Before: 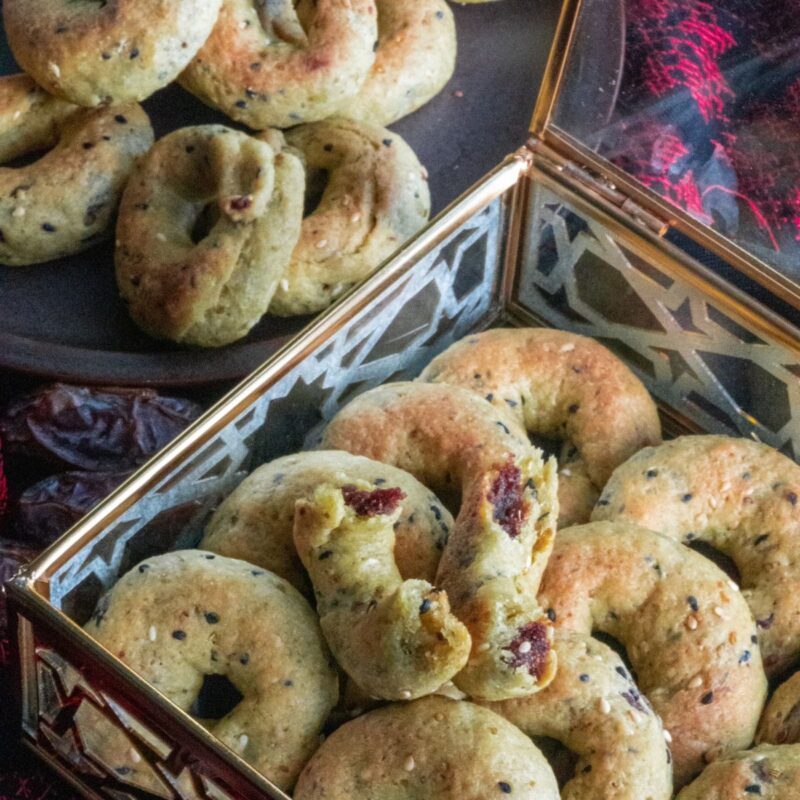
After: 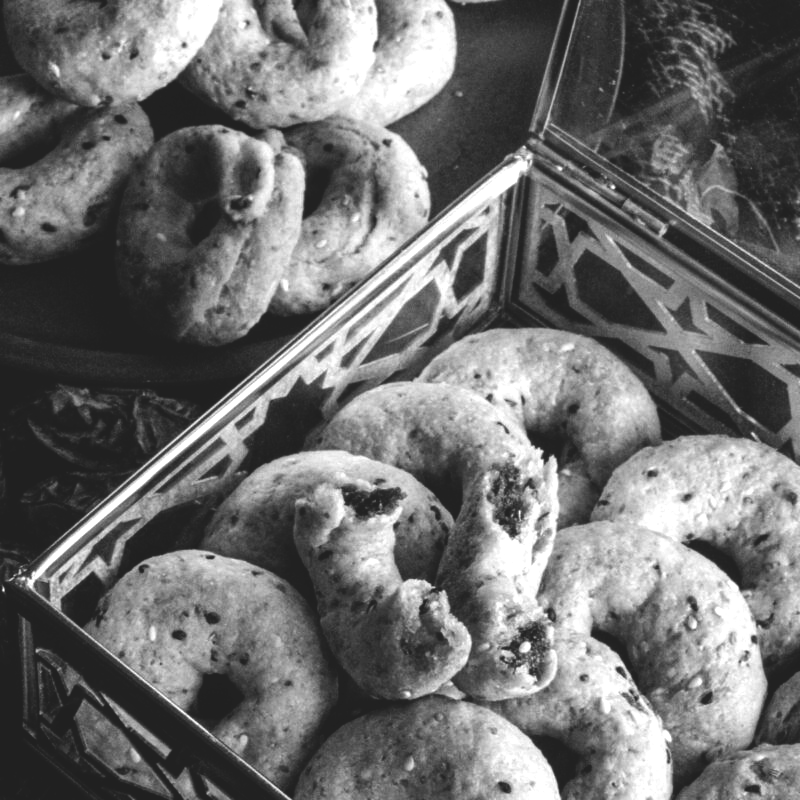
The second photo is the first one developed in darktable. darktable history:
contrast brightness saturation: contrast -0.26, saturation -0.43
tone equalizer: -8 EV -0.75 EV, -7 EV -0.7 EV, -6 EV -0.6 EV, -5 EV -0.4 EV, -3 EV 0.4 EV, -2 EV 0.6 EV, -1 EV 0.7 EV, +0 EV 0.75 EV, edges refinement/feathering 500, mask exposure compensation -1.57 EV, preserve details no
color balance: mode lift, gamma, gain (sRGB), lift [1.014, 0.966, 0.918, 0.87], gamma [0.86, 0.734, 0.918, 0.976], gain [1.063, 1.13, 1.063, 0.86]
white balance: red 0.924, blue 1.095
monochrome: a 30.25, b 92.03
